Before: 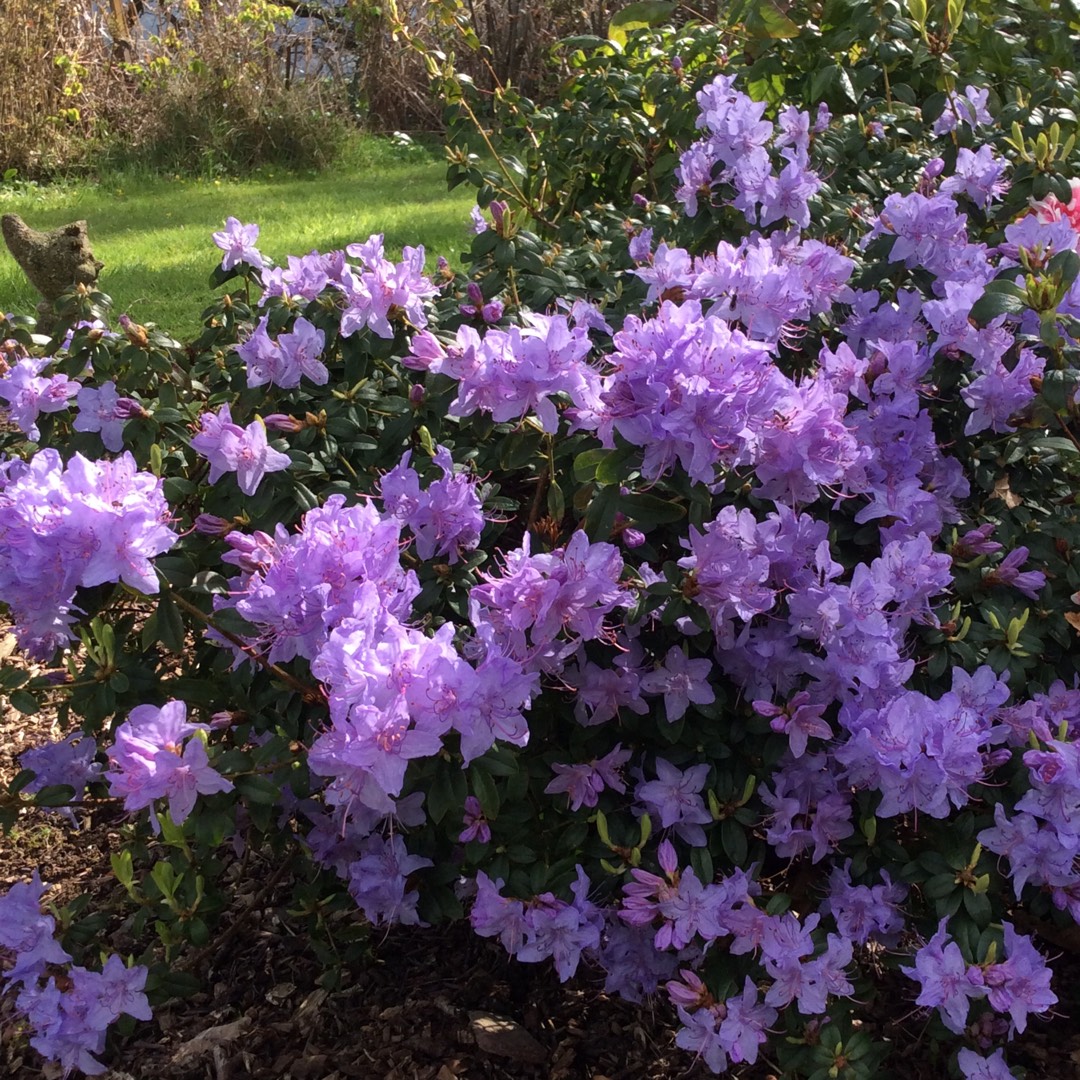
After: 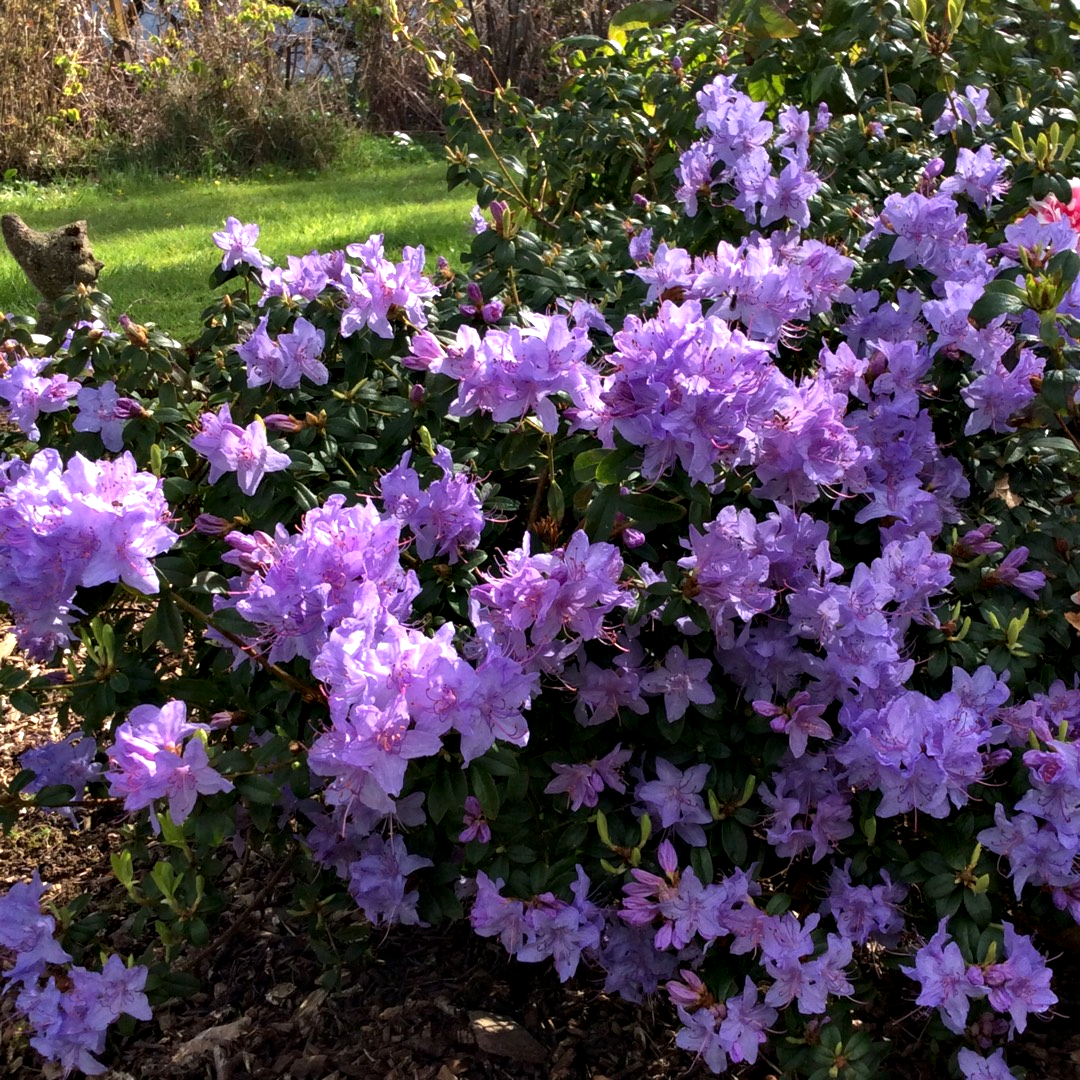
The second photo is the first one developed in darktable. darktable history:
base curve: curves: ch0 [(0, 0) (0.303, 0.277) (1, 1)], preserve colors none
contrast equalizer: y [[0.528, 0.548, 0.563, 0.562, 0.546, 0.526], [0.55 ×6], [0 ×6], [0 ×6], [0 ×6]]
